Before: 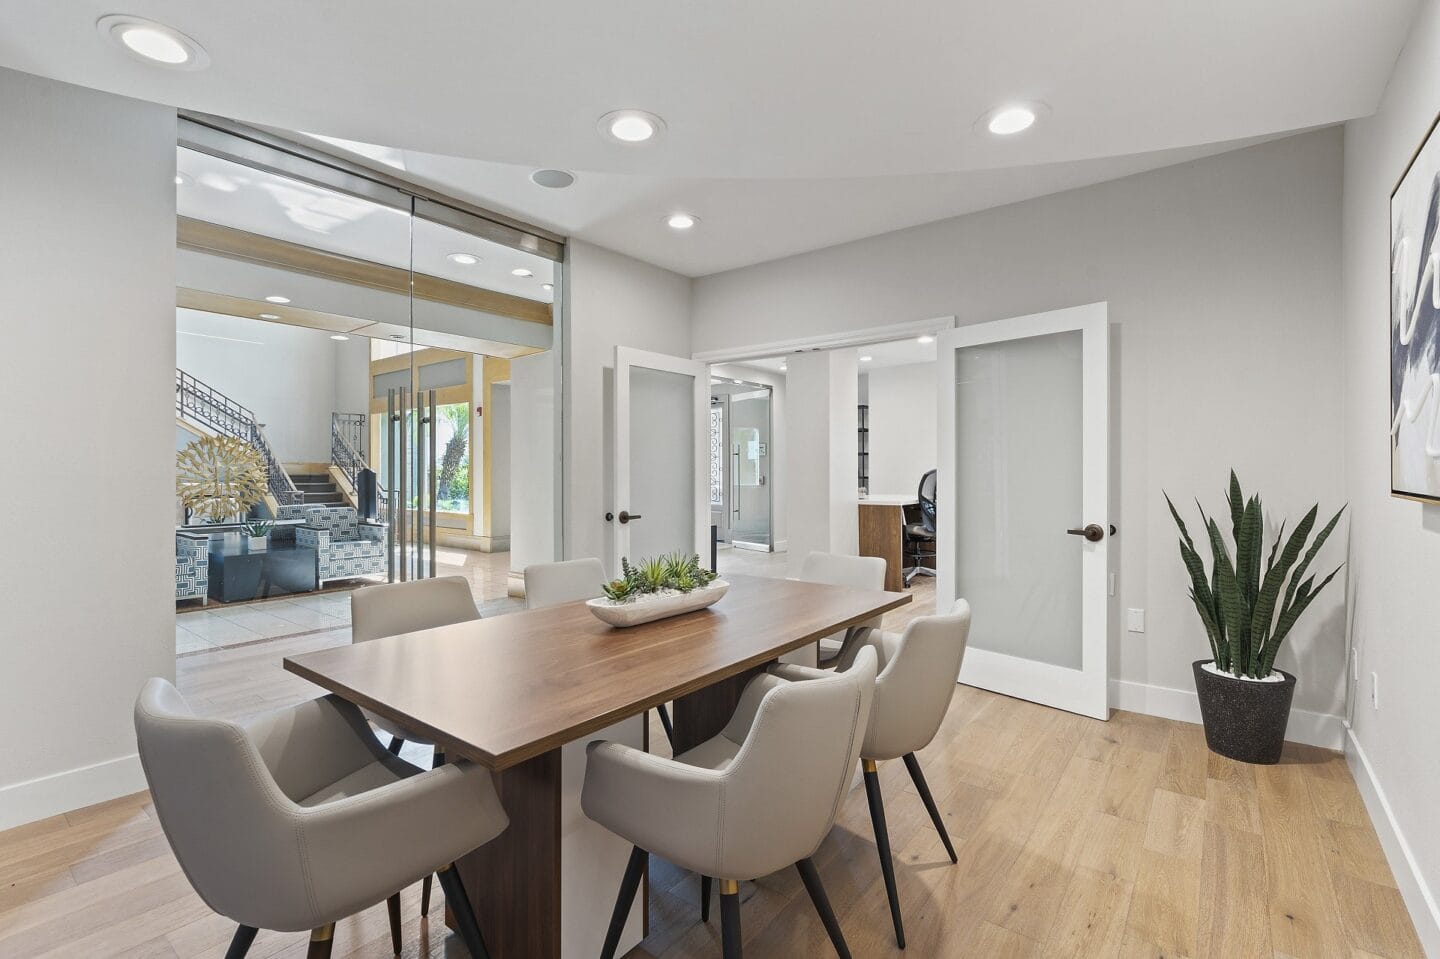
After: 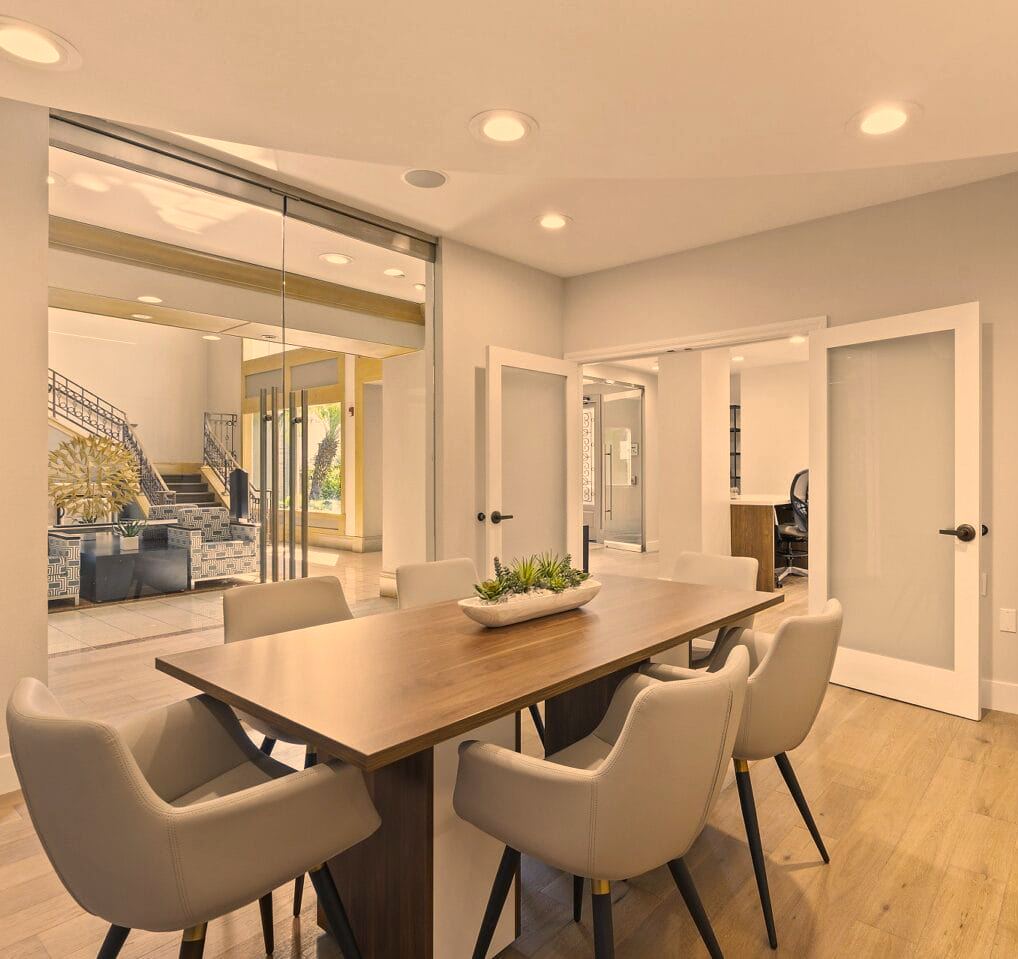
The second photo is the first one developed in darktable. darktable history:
color correction: highlights a* 14.99, highlights b* 32.24
crop and rotate: left 8.93%, right 20.354%
